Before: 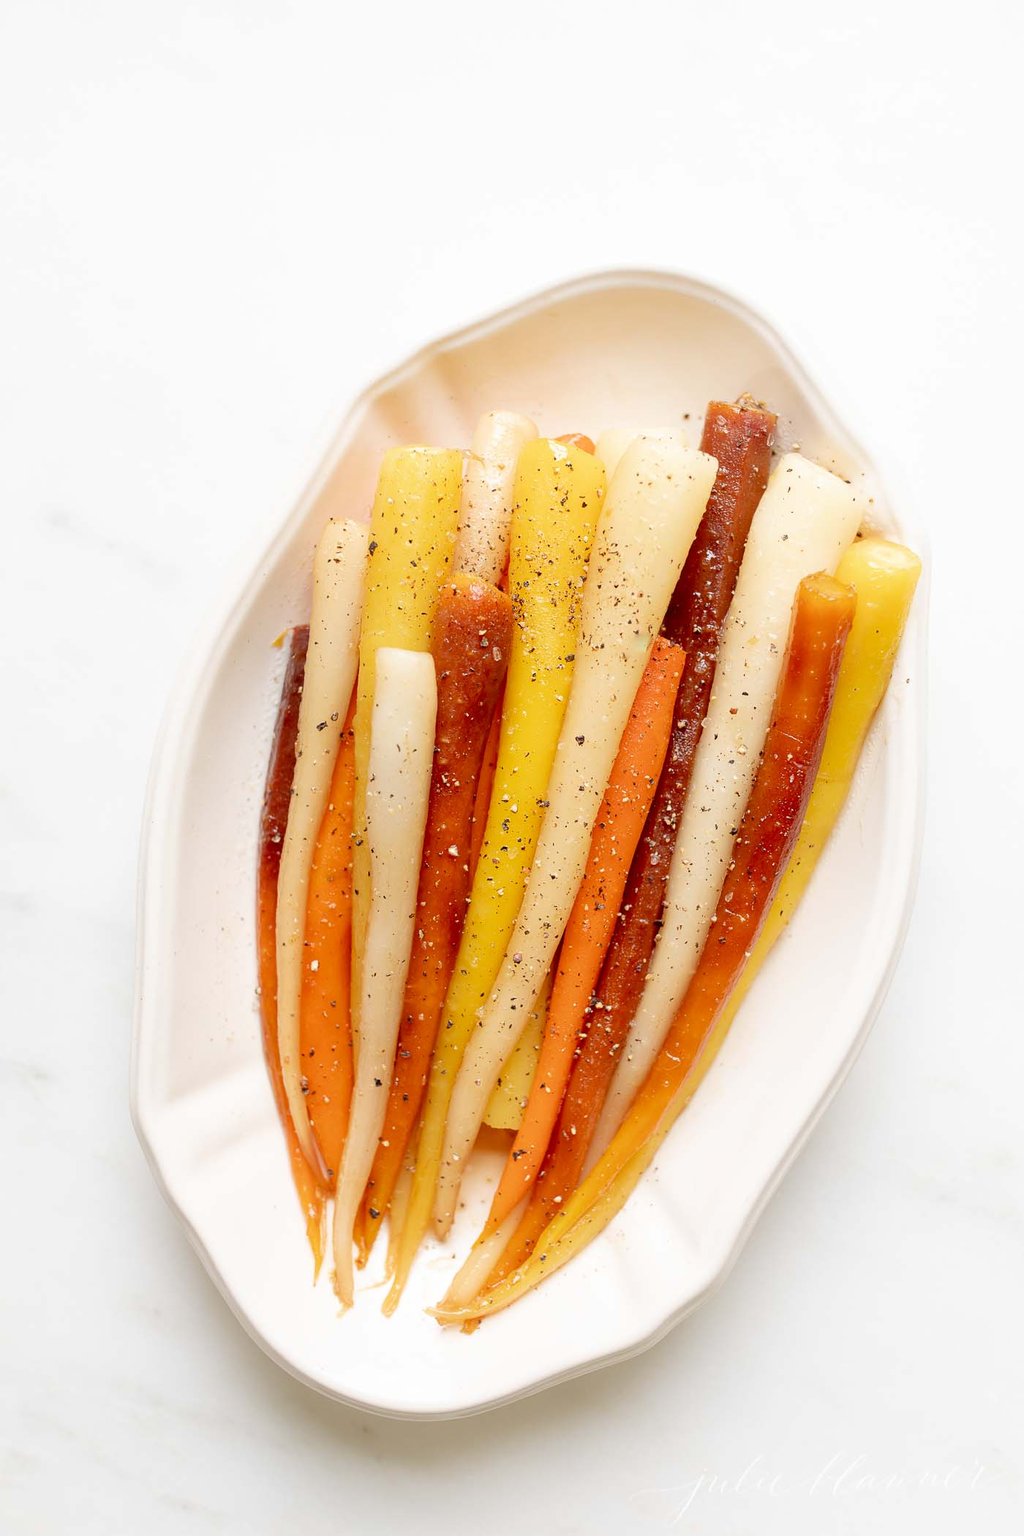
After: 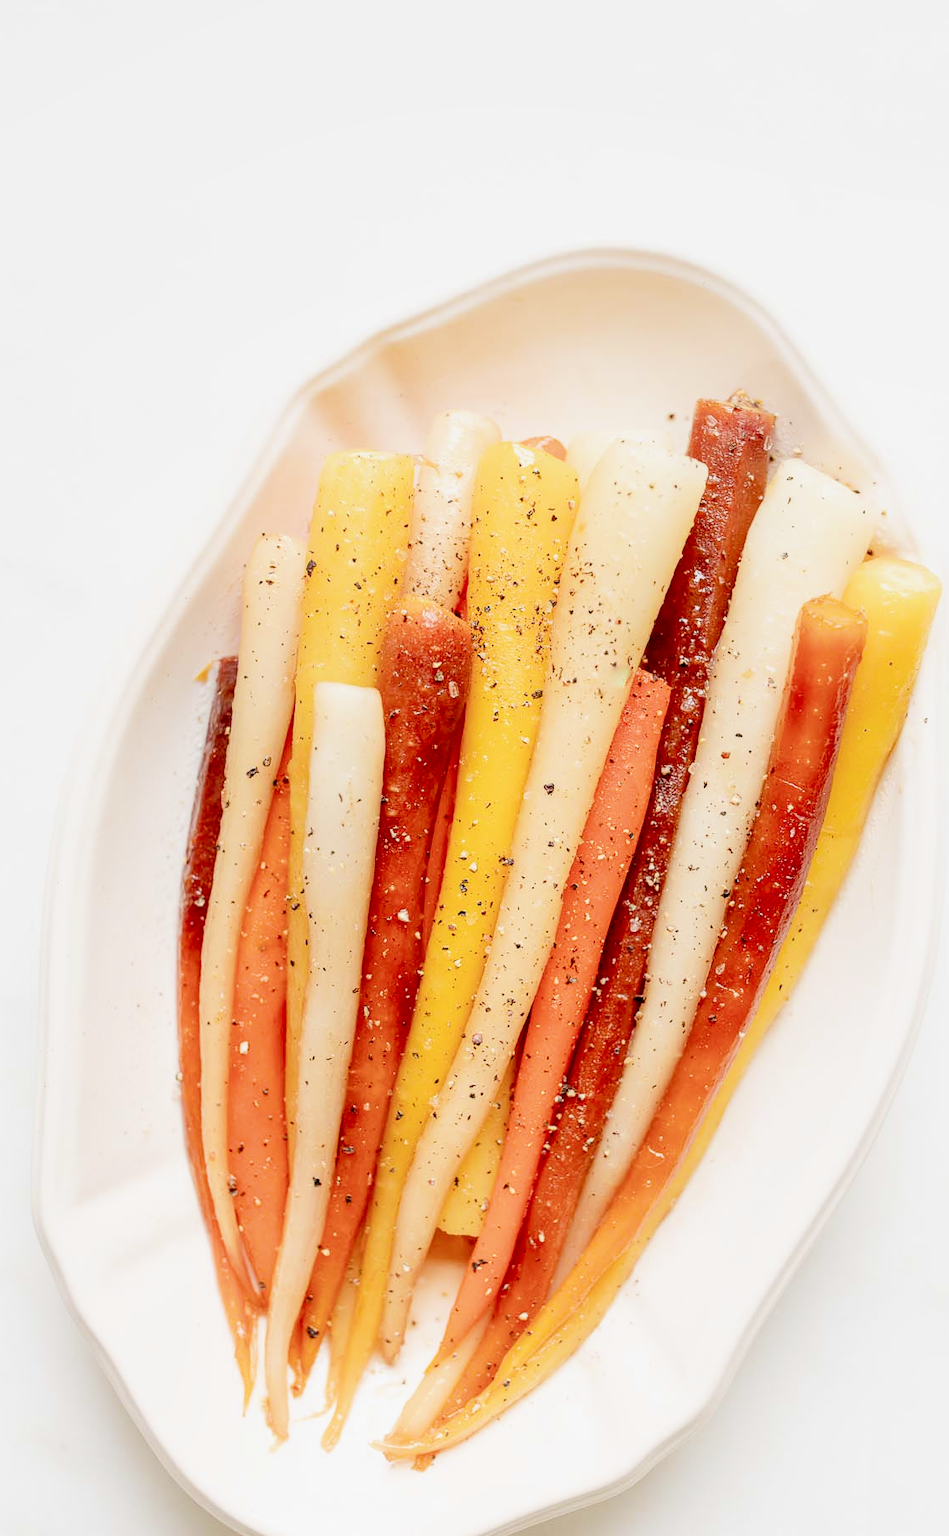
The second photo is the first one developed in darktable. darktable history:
filmic rgb: black relative exposure -7.65 EV, white relative exposure 4.56 EV, hardness 3.61
local contrast: highlights 43%, shadows 64%, detail 136%, midtone range 0.52
exposure: exposure 0.994 EV, compensate highlight preservation false
crop: left 10.02%, top 3.558%, right 9.278%, bottom 9.421%
